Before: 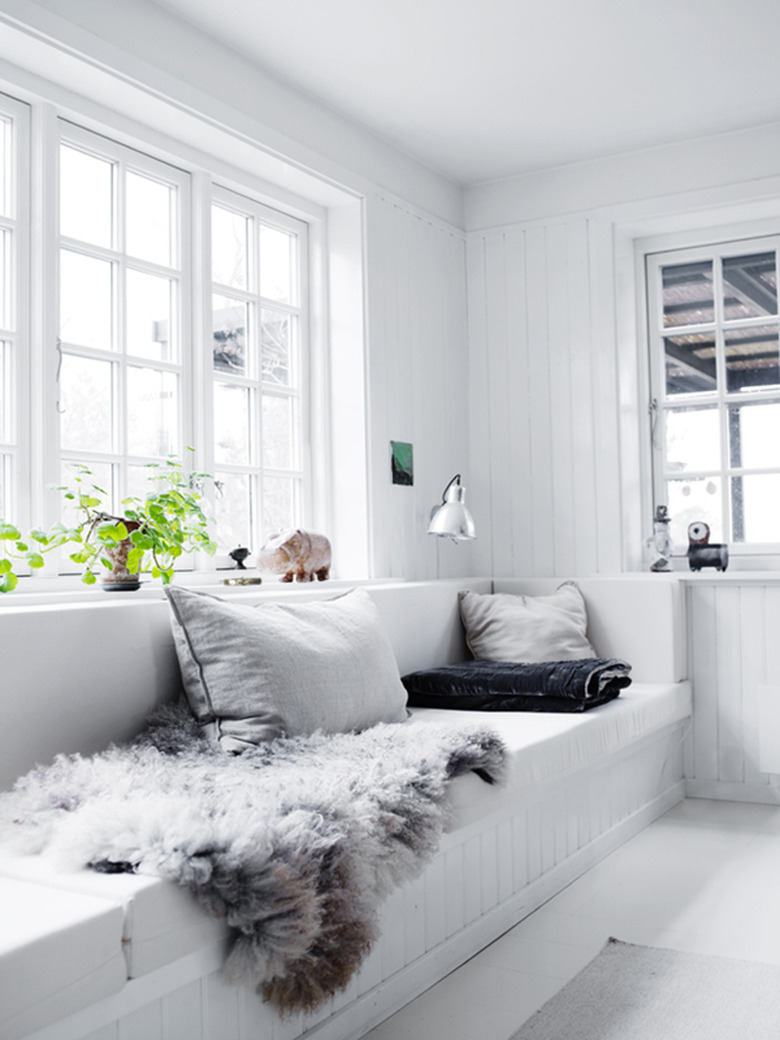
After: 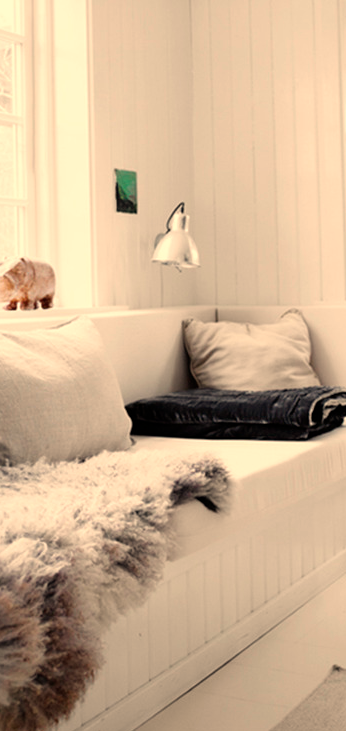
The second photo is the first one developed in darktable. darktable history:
exposure: exposure -0.021 EV, compensate highlight preservation false
crop: left 35.432%, top 26.233%, right 20.145%, bottom 3.432%
white balance: red 1.138, green 0.996, blue 0.812
